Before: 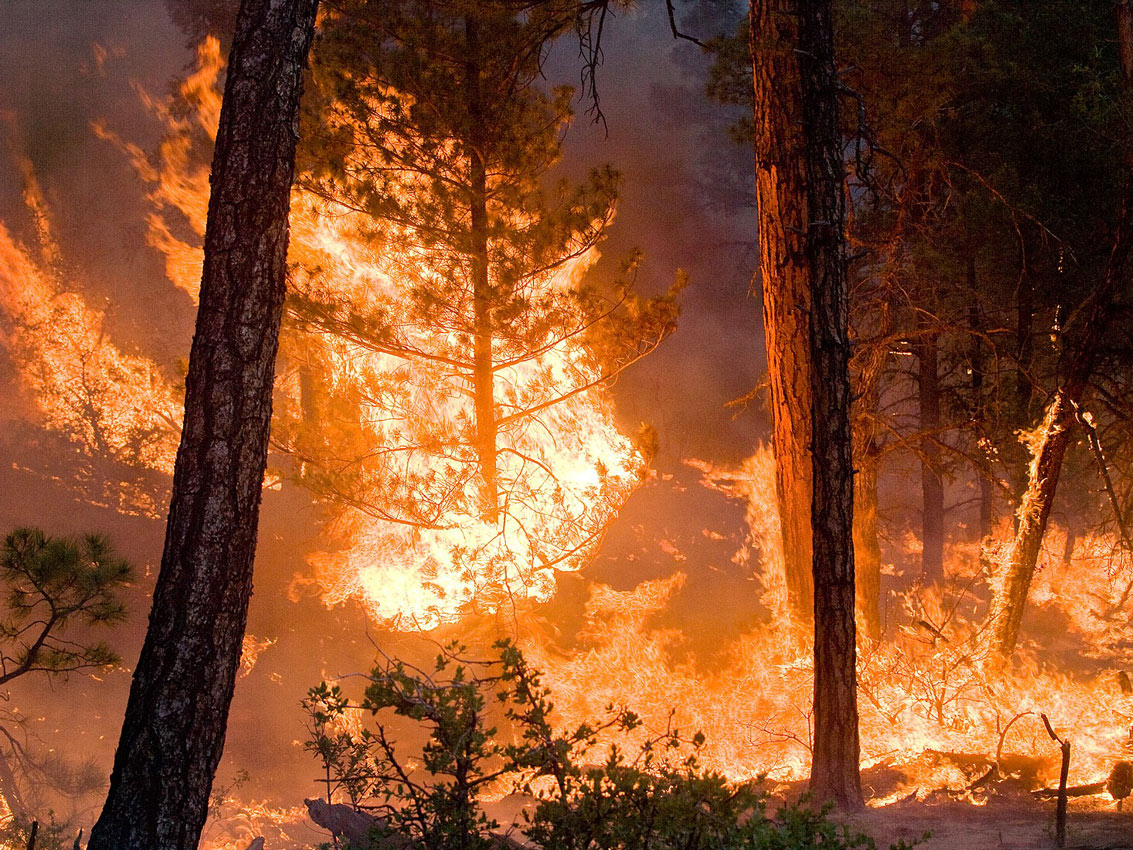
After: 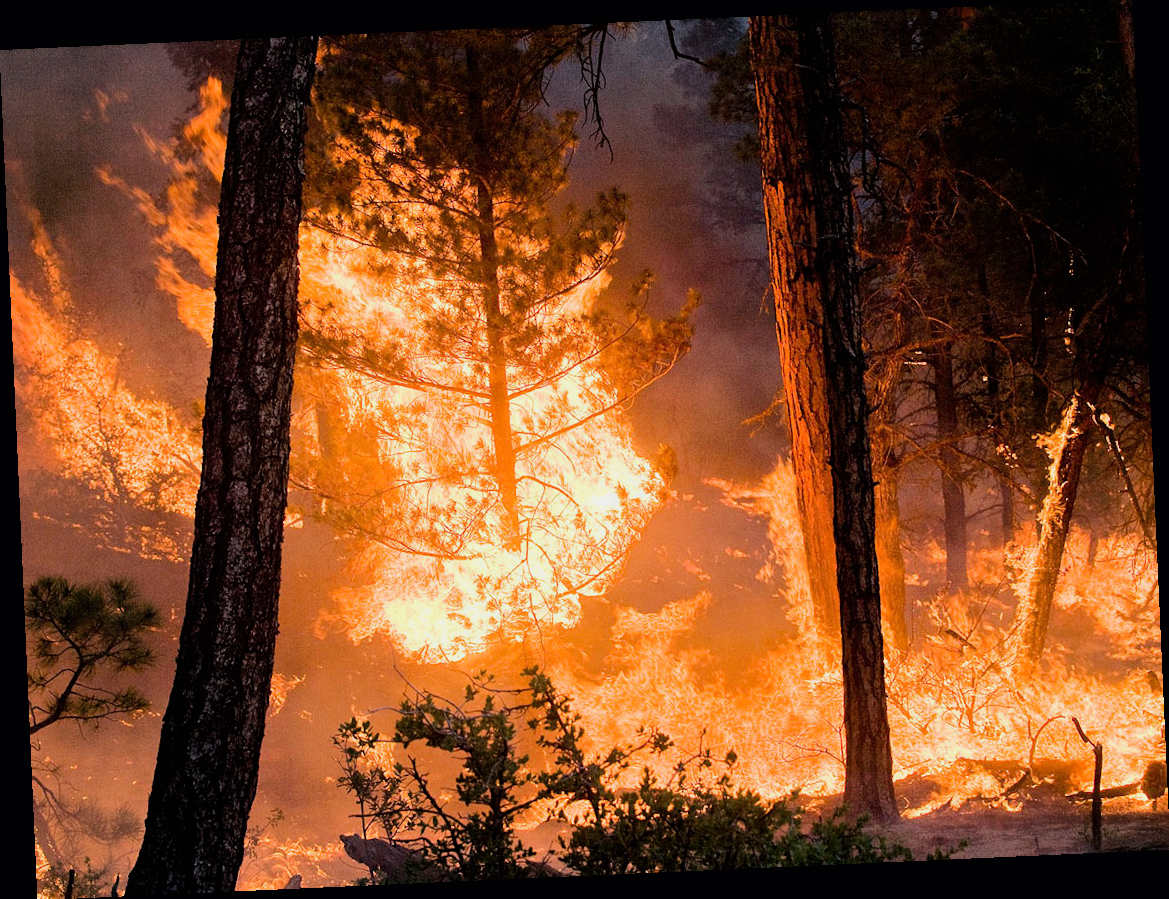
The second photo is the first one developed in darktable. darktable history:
tone equalizer: -8 EV -0.417 EV, -7 EV -0.389 EV, -6 EV -0.333 EV, -5 EV -0.222 EV, -3 EV 0.222 EV, -2 EV 0.333 EV, -1 EV 0.389 EV, +0 EV 0.417 EV, edges refinement/feathering 500, mask exposure compensation -1.57 EV, preserve details no
rotate and perspective: rotation -2.56°, automatic cropping off
levels: levels [0, 0.476, 0.951]
filmic rgb: black relative exposure -8.42 EV, white relative exposure 4.68 EV, hardness 3.82, color science v6 (2022)
